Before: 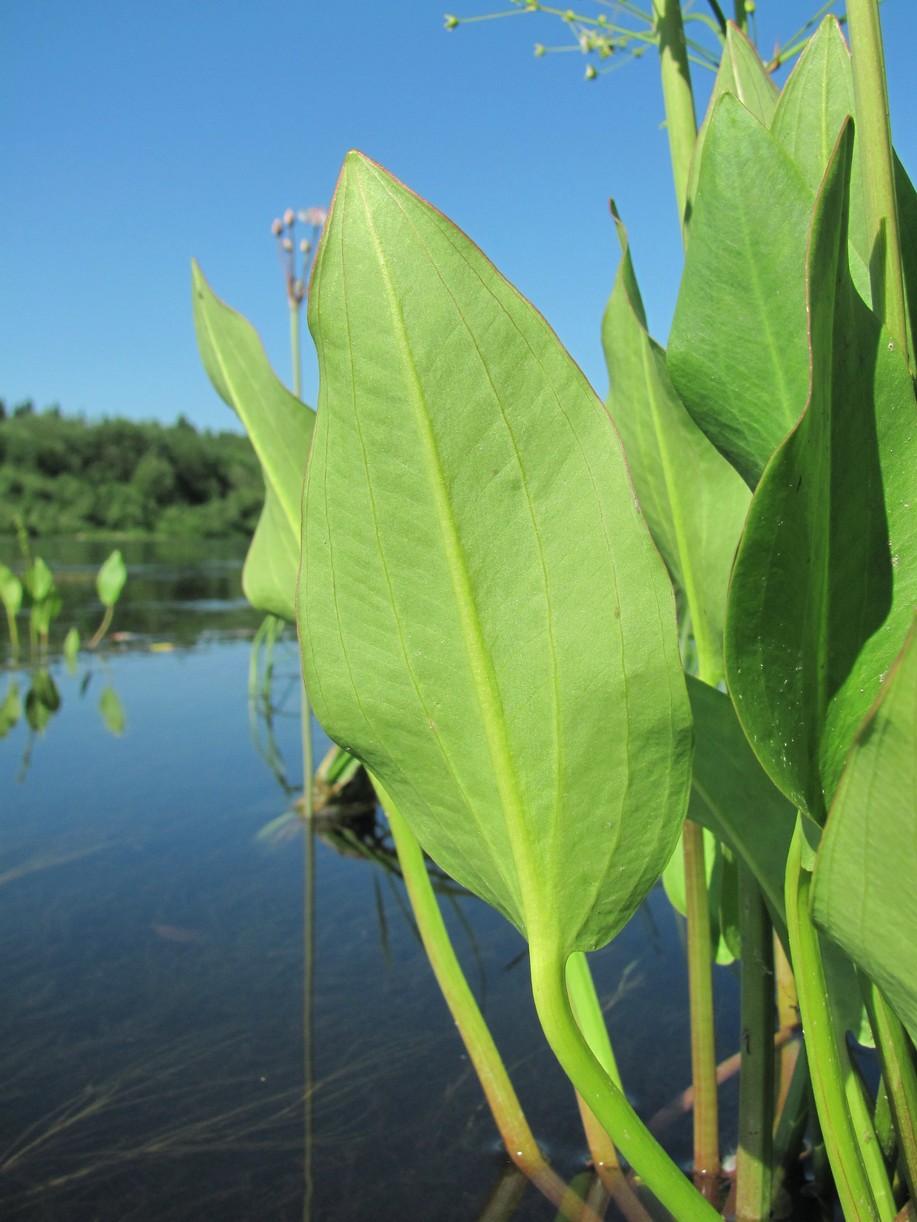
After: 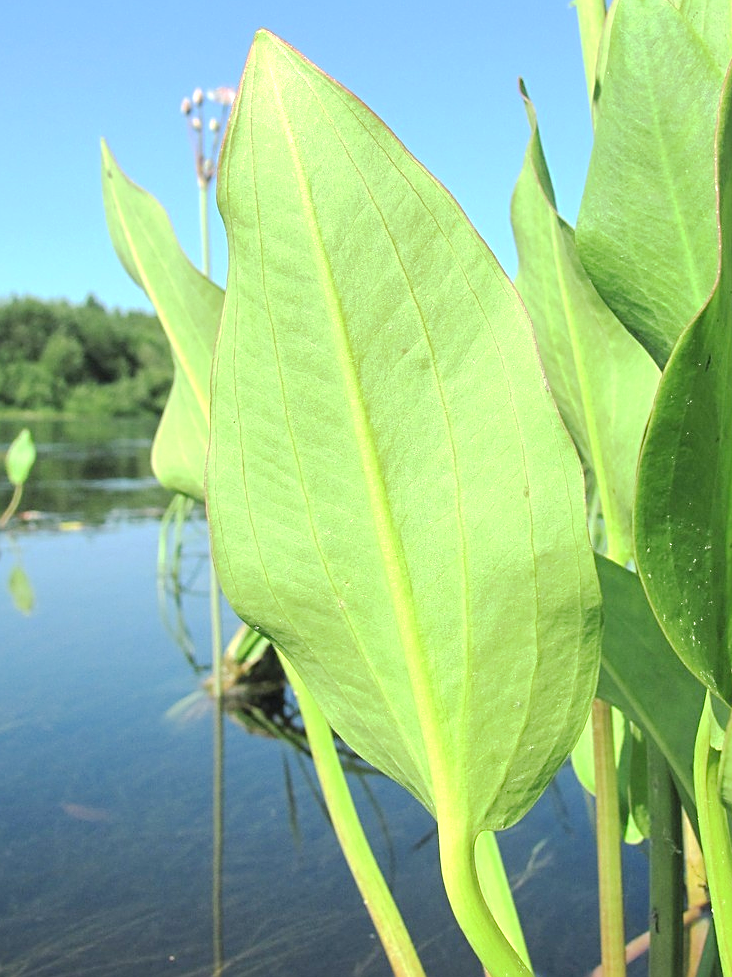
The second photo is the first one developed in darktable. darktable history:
base curve: curves: ch0 [(0, 0) (0.262, 0.32) (0.722, 0.705) (1, 1)], preserve colors none
exposure: exposure 0.755 EV, compensate highlight preservation false
sharpen: on, module defaults
crop and rotate: left 10.047%, top 9.961%, right 10.053%, bottom 10.042%
tone equalizer: on, module defaults
